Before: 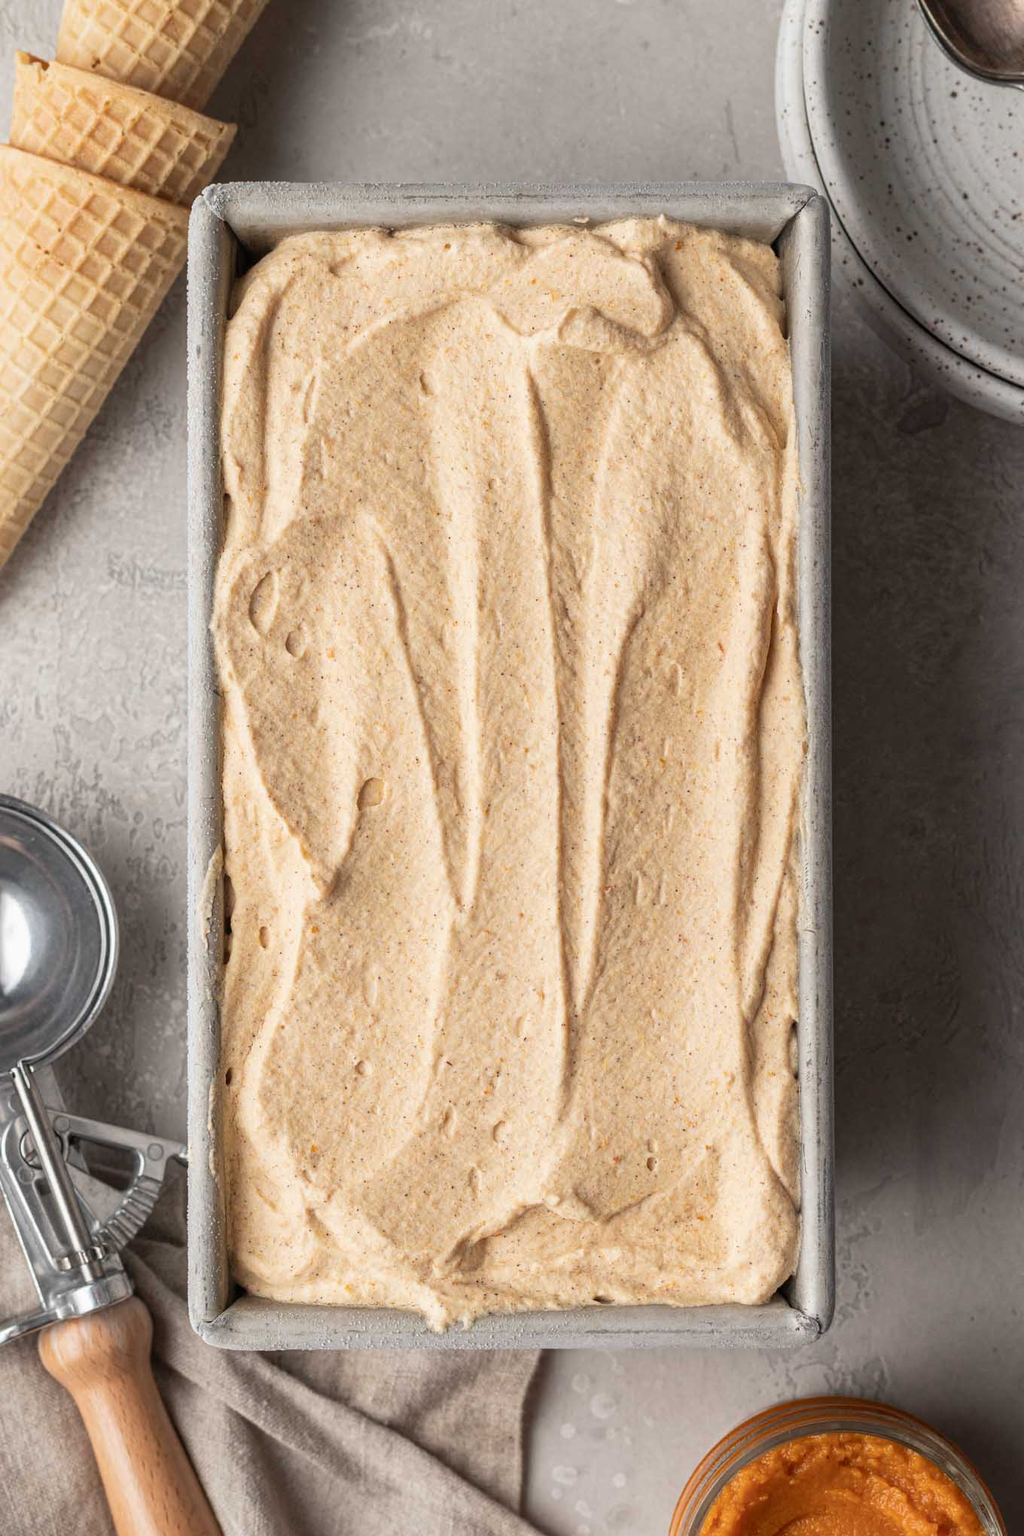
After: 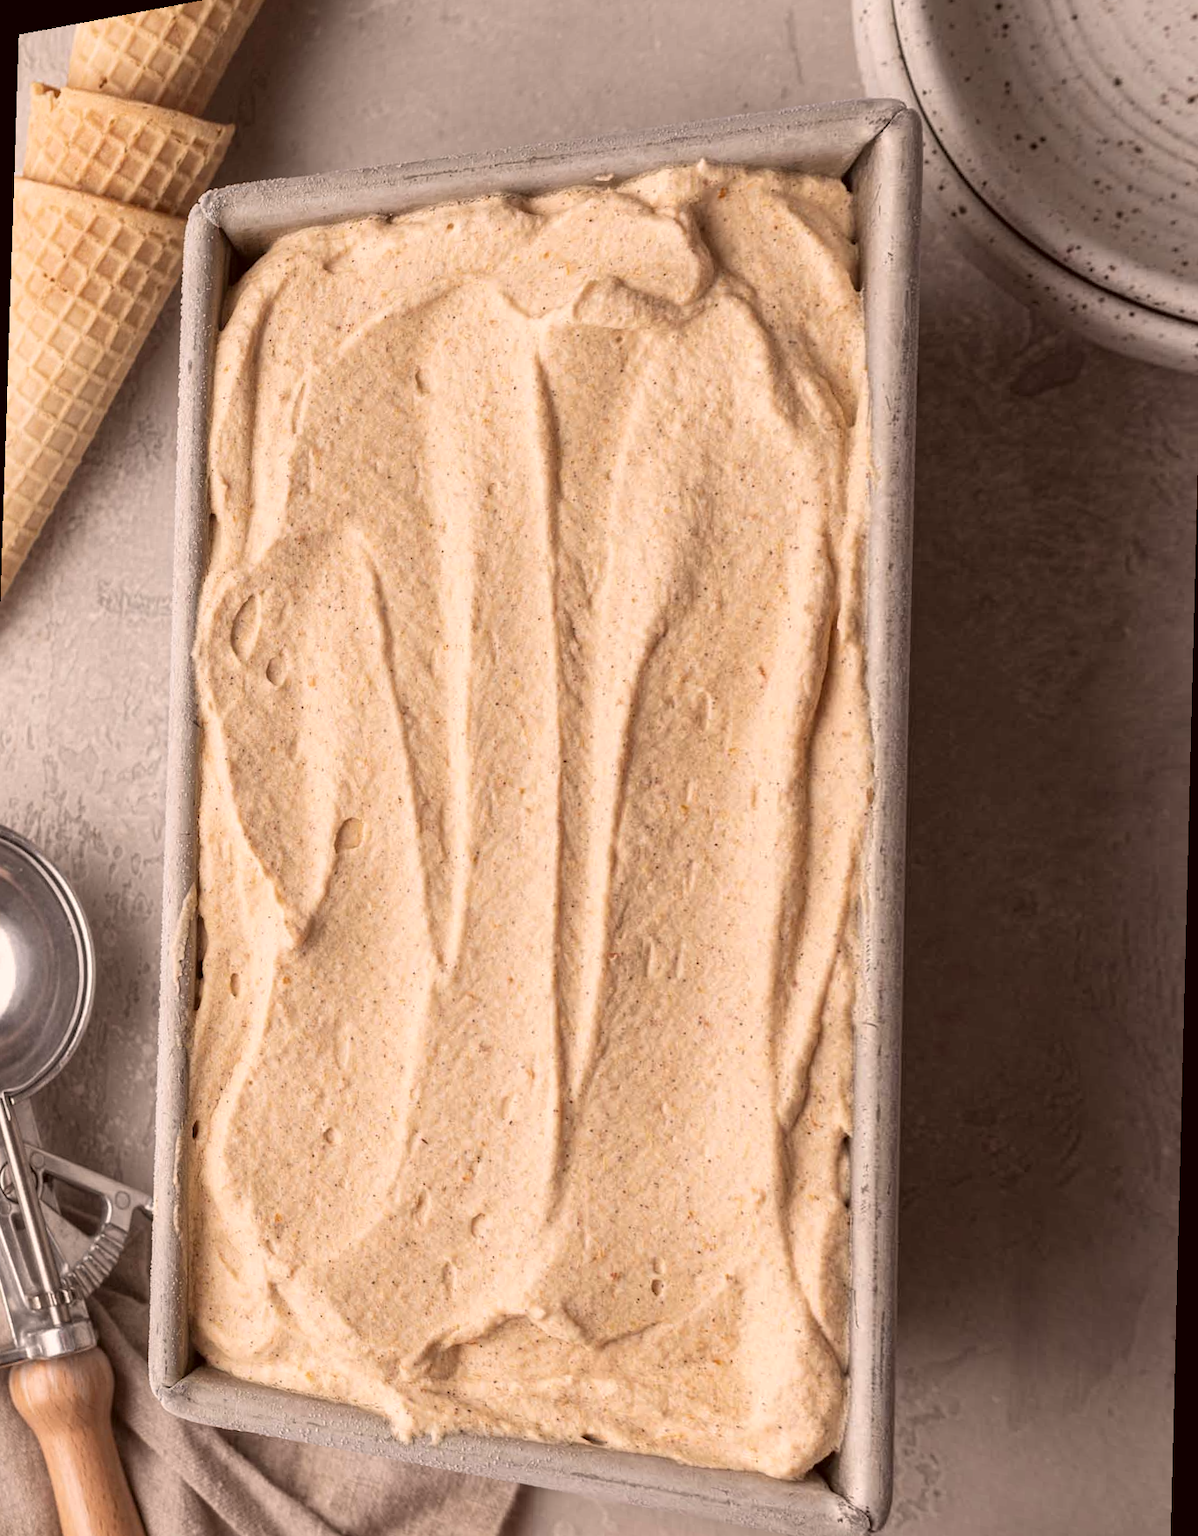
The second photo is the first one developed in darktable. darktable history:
rotate and perspective: rotation 1.69°, lens shift (vertical) -0.023, lens shift (horizontal) -0.291, crop left 0.025, crop right 0.988, crop top 0.092, crop bottom 0.842
color correction: highlights a* 10.21, highlights b* 9.79, shadows a* 8.61, shadows b* 7.88, saturation 0.8
tone equalizer: on, module defaults
